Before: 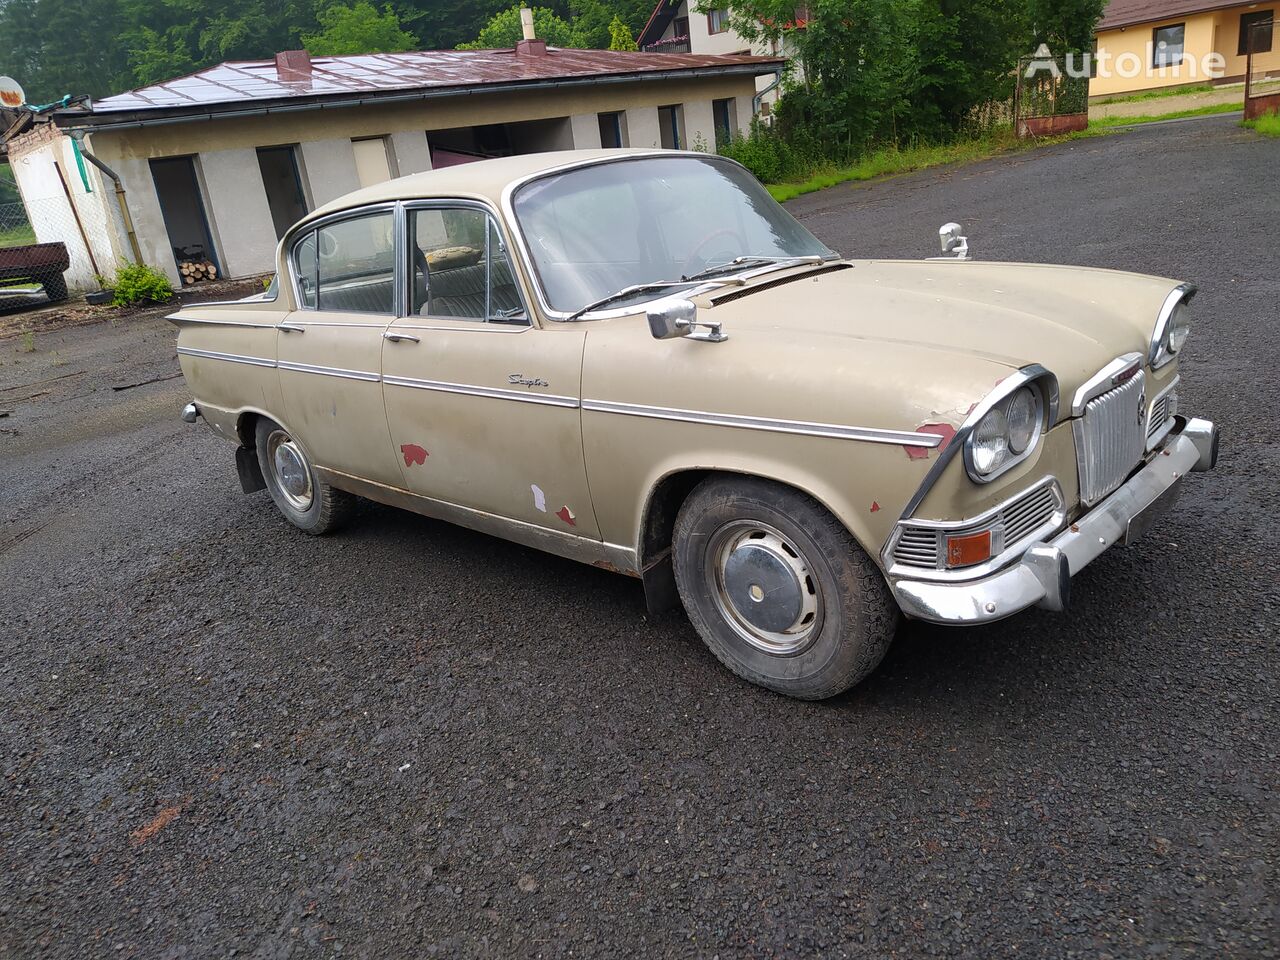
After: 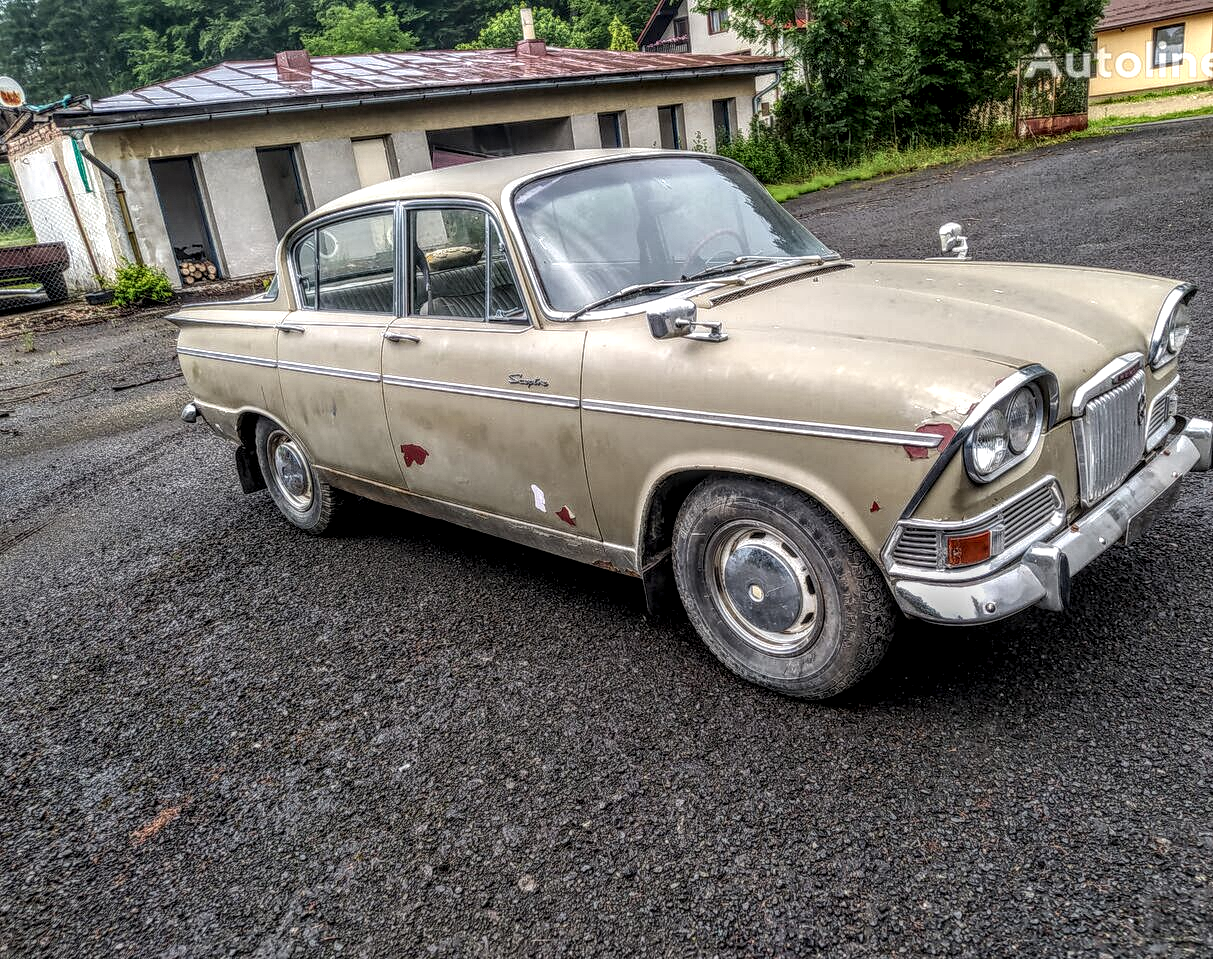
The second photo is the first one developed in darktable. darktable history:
crop and rotate: right 5.167%
local contrast: highlights 0%, shadows 0%, detail 300%, midtone range 0.3
